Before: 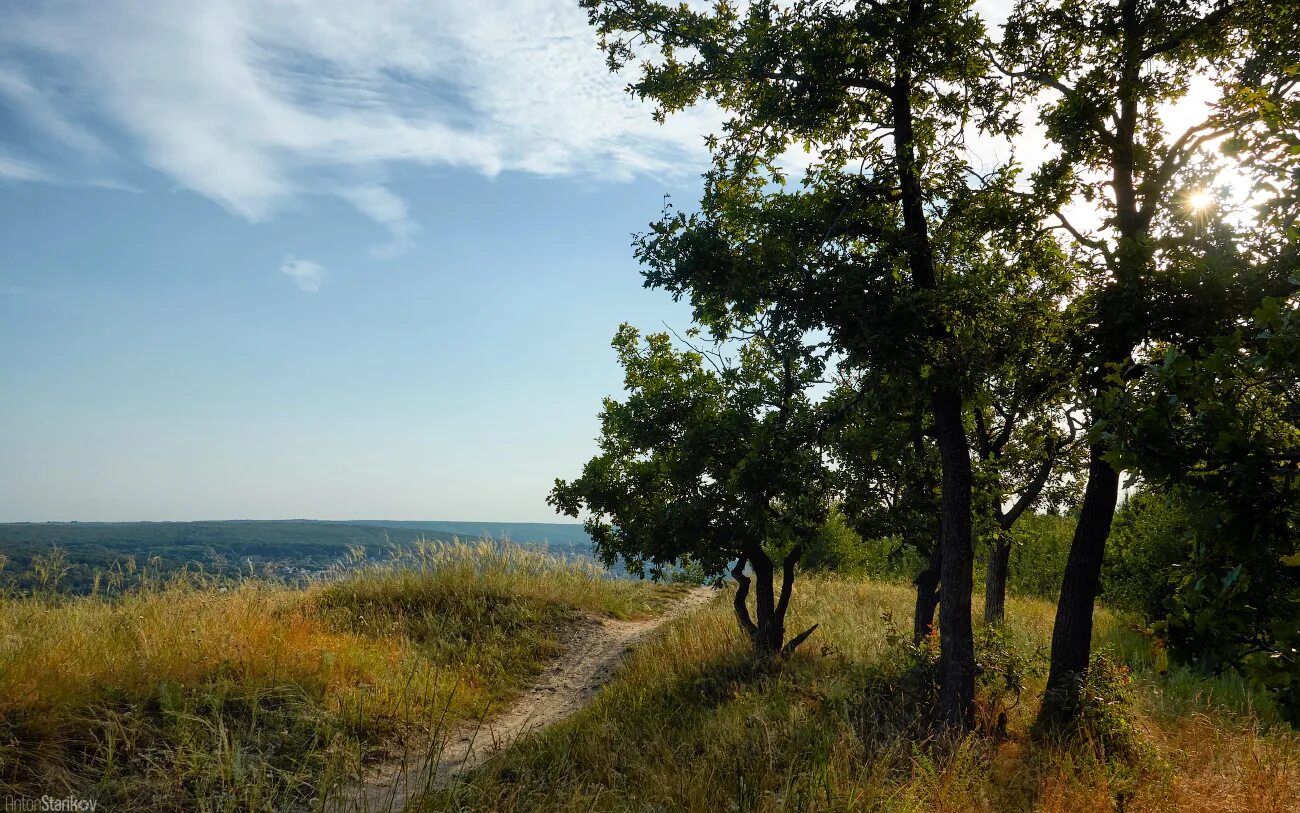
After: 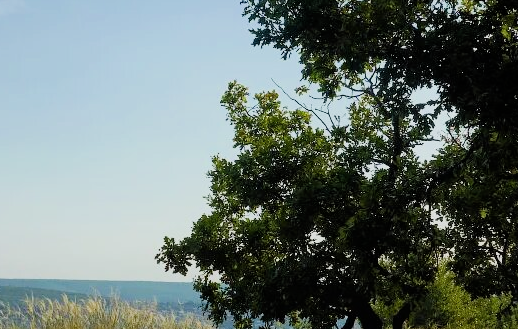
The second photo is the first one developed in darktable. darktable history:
filmic rgb: black relative exposure -7.85 EV, white relative exposure 4.27 EV, hardness 3.87
exposure: black level correction 0, exposure 0.5 EV, compensate exposure bias true, compensate highlight preservation false
crop: left 30.082%, top 29.787%, right 30.008%, bottom 29.688%
